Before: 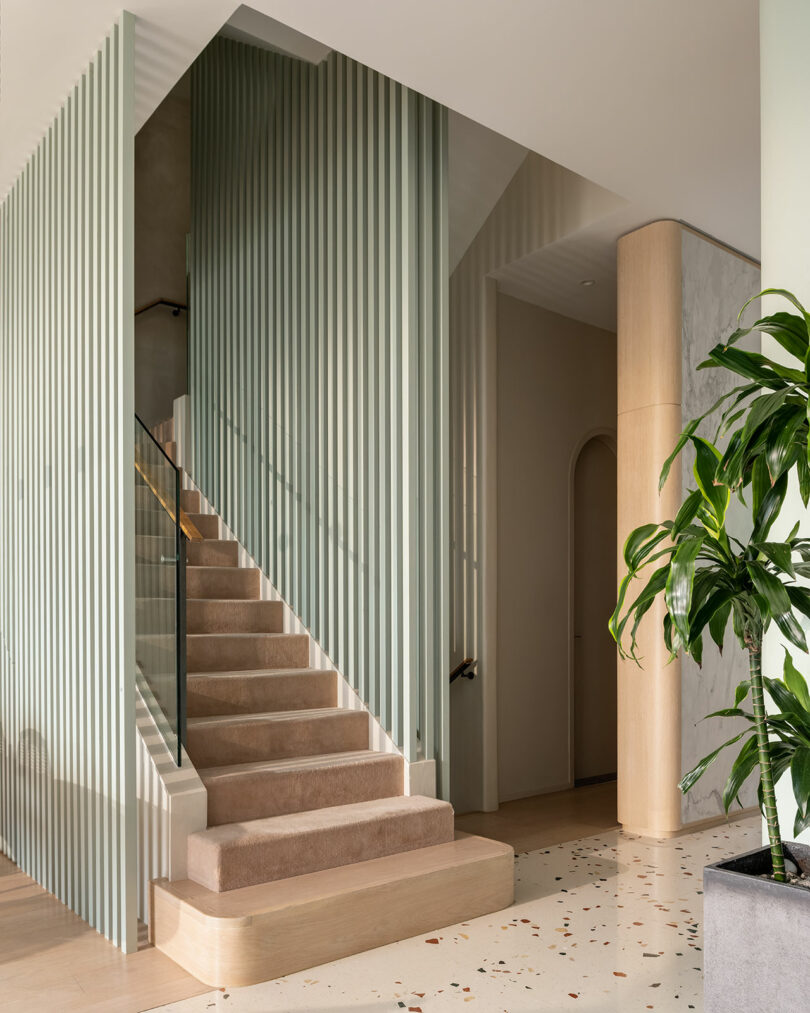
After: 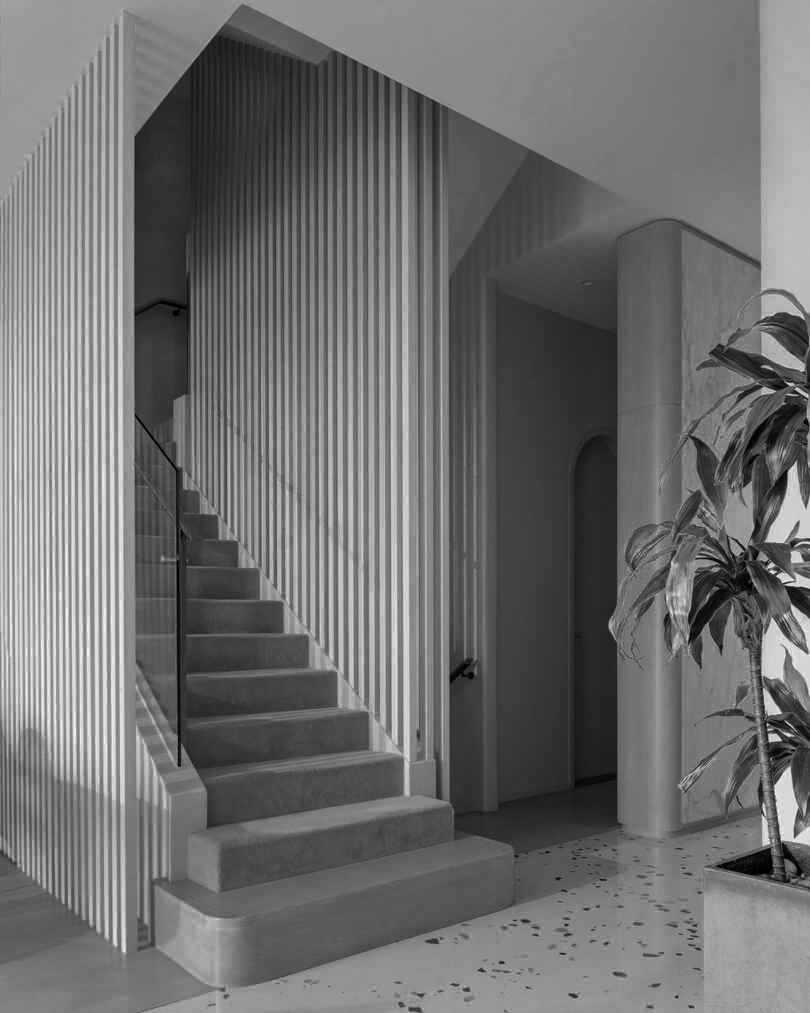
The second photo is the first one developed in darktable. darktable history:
color zones: curves: ch0 [(0.002, 0.429) (0.121, 0.212) (0.198, 0.113) (0.276, 0.344) (0.331, 0.541) (0.41, 0.56) (0.482, 0.289) (0.619, 0.227) (0.721, 0.18) (0.821, 0.435) (0.928, 0.555) (1, 0.587)]; ch1 [(0, 0) (0.143, 0) (0.286, 0) (0.429, 0) (0.571, 0) (0.714, 0) (0.857, 0)]
white balance: red 1.029, blue 0.92
